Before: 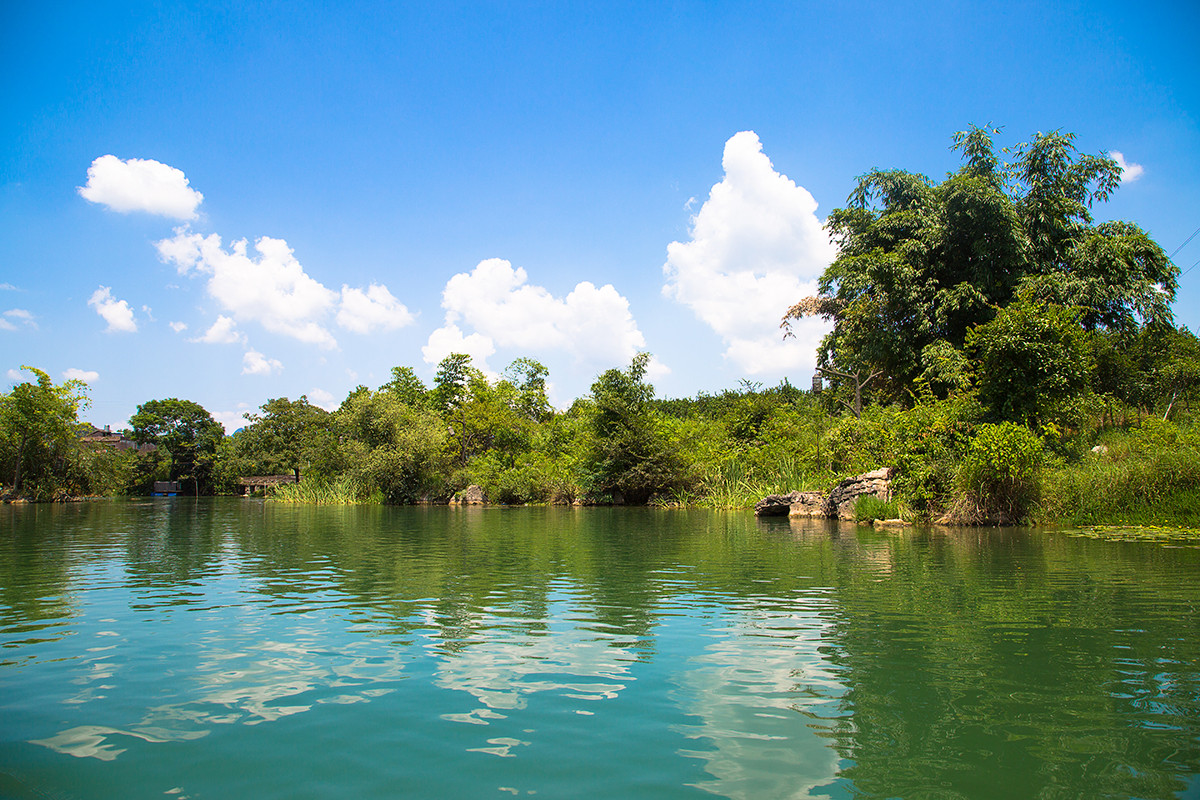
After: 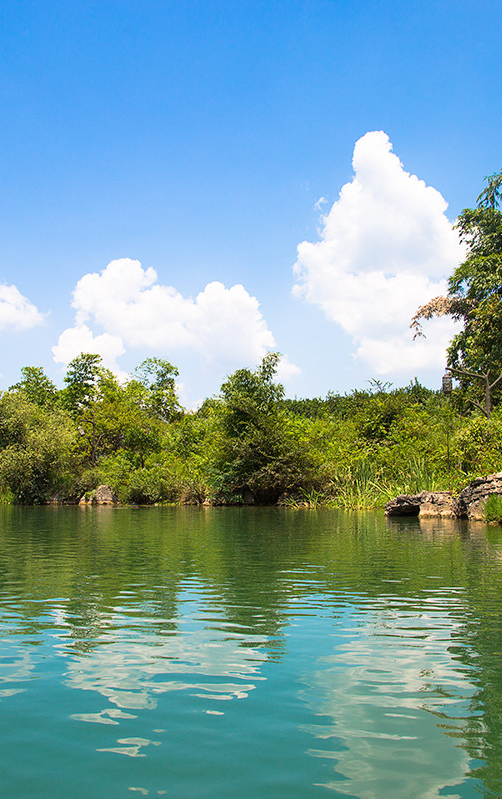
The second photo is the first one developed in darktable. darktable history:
crop: left 30.88%, right 27.231%
